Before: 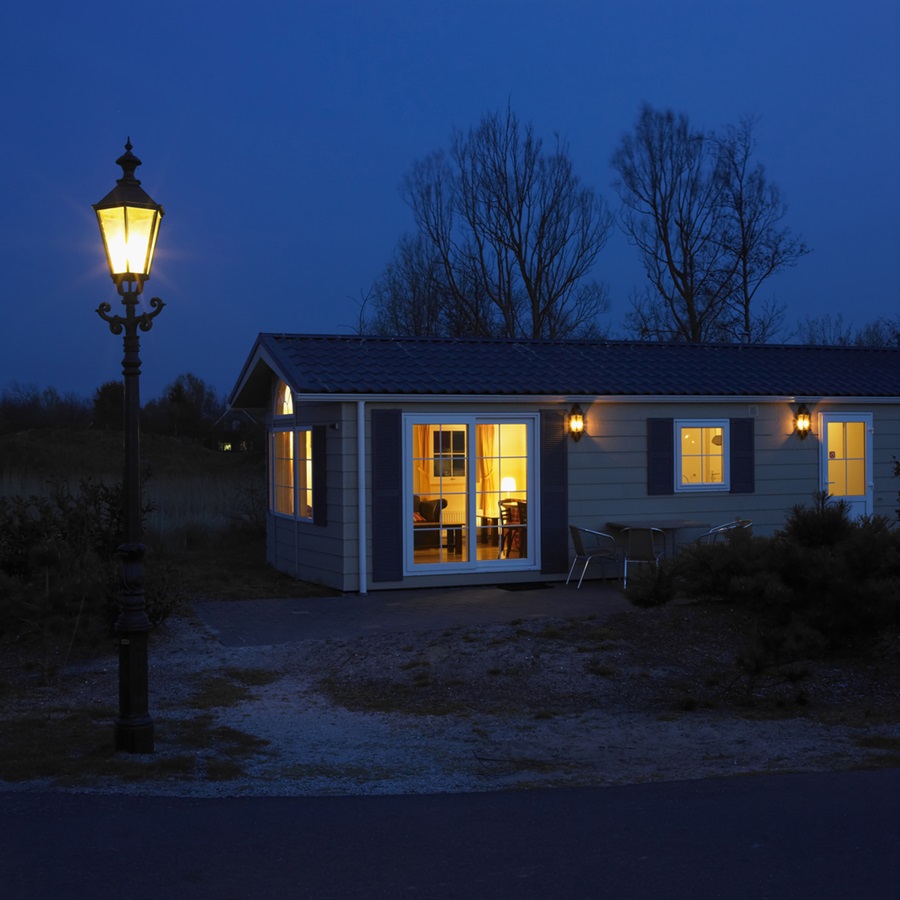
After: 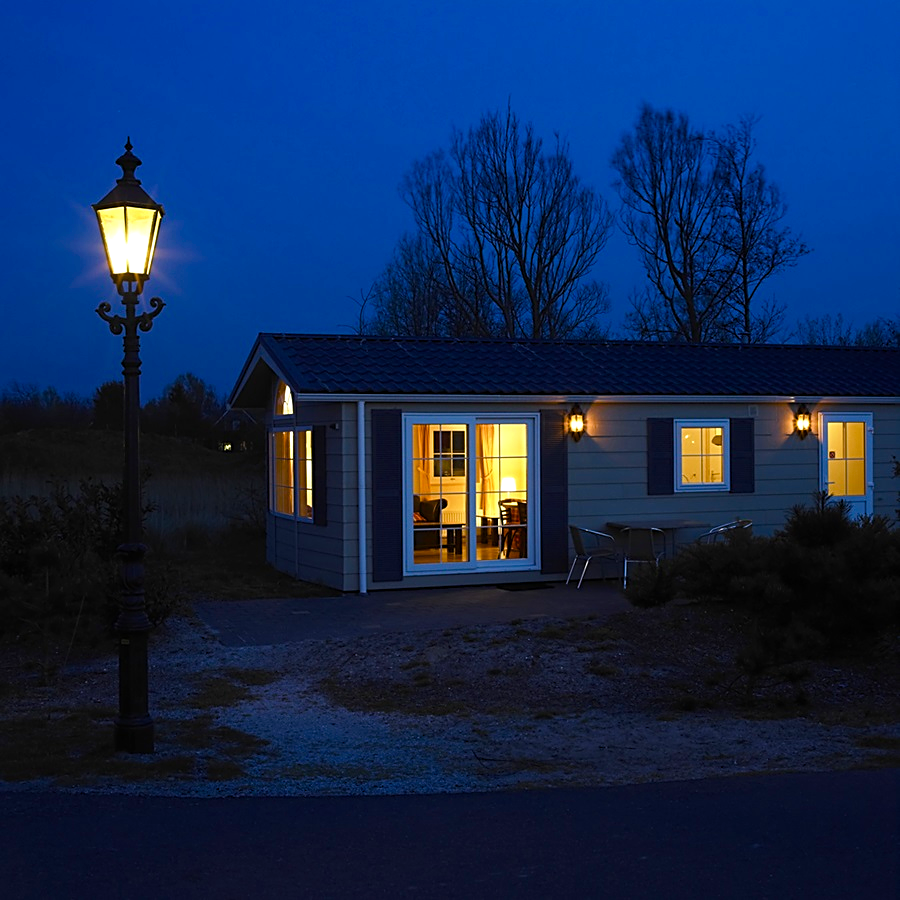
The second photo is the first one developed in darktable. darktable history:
color balance rgb: perceptual saturation grading › global saturation 20%, perceptual saturation grading › highlights -25%, perceptual saturation grading › shadows 50%
sharpen: on, module defaults
tone equalizer: -8 EV -0.417 EV, -7 EV -0.389 EV, -6 EV -0.333 EV, -5 EV -0.222 EV, -3 EV 0.222 EV, -2 EV 0.333 EV, -1 EV 0.389 EV, +0 EV 0.417 EV, edges refinement/feathering 500, mask exposure compensation -1.57 EV, preserve details no
